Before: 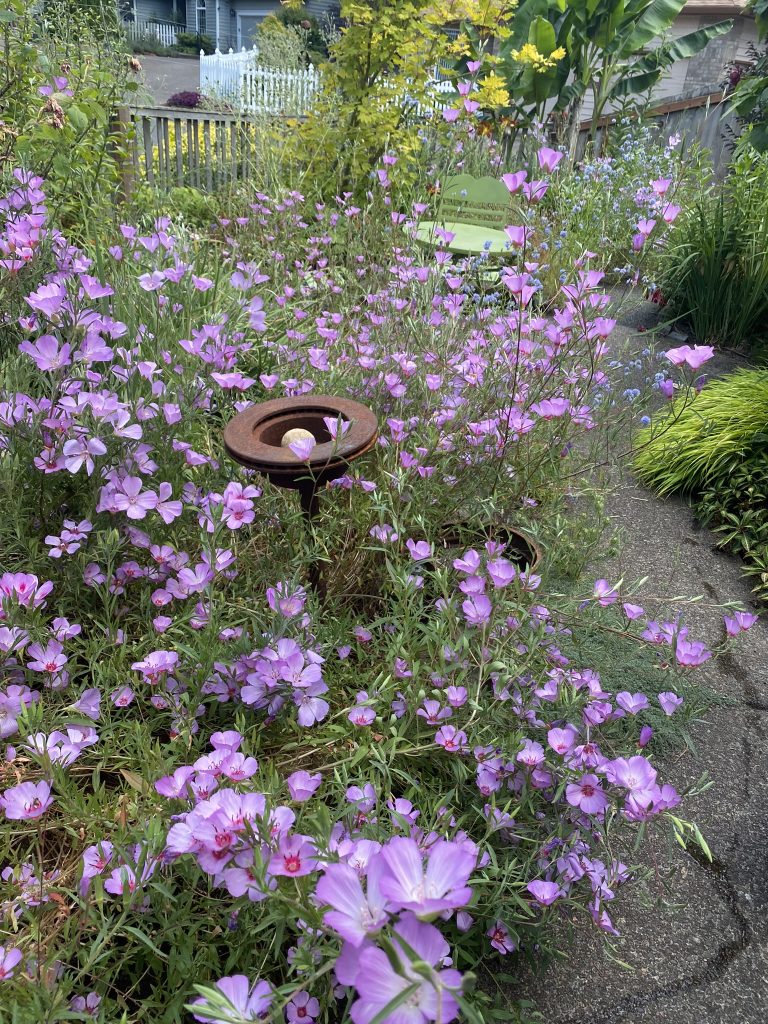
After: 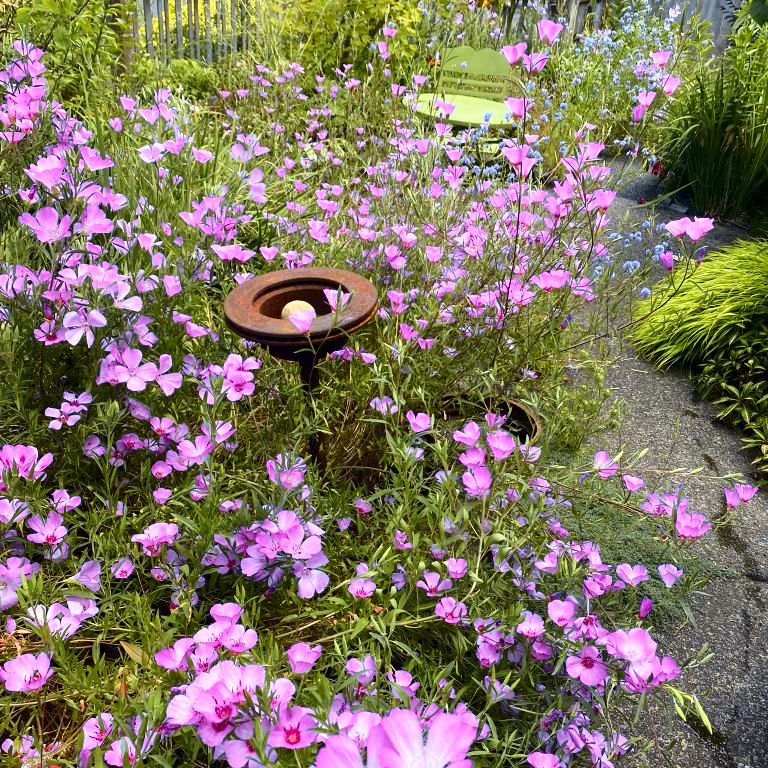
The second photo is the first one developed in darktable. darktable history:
tone curve: curves: ch0 [(0, 0) (0.074, 0.04) (0.157, 0.1) (0.472, 0.515) (0.635, 0.731) (0.768, 0.878) (0.899, 0.969) (1, 1)]; ch1 [(0, 0) (0.08, 0.08) (0.3, 0.3) (0.5, 0.5) (0.539, 0.558) (0.586, 0.658) (0.69, 0.787) (0.92, 0.92) (1, 1)]; ch2 [(0, 0) (0.08, 0.08) (0.3, 0.3) (0.5, 0.5) (0.543, 0.597) (0.597, 0.679) (0.92, 0.92) (1, 1)], color space Lab, independent channels, preserve colors none
crop and rotate: top 12.5%, bottom 12.5%
